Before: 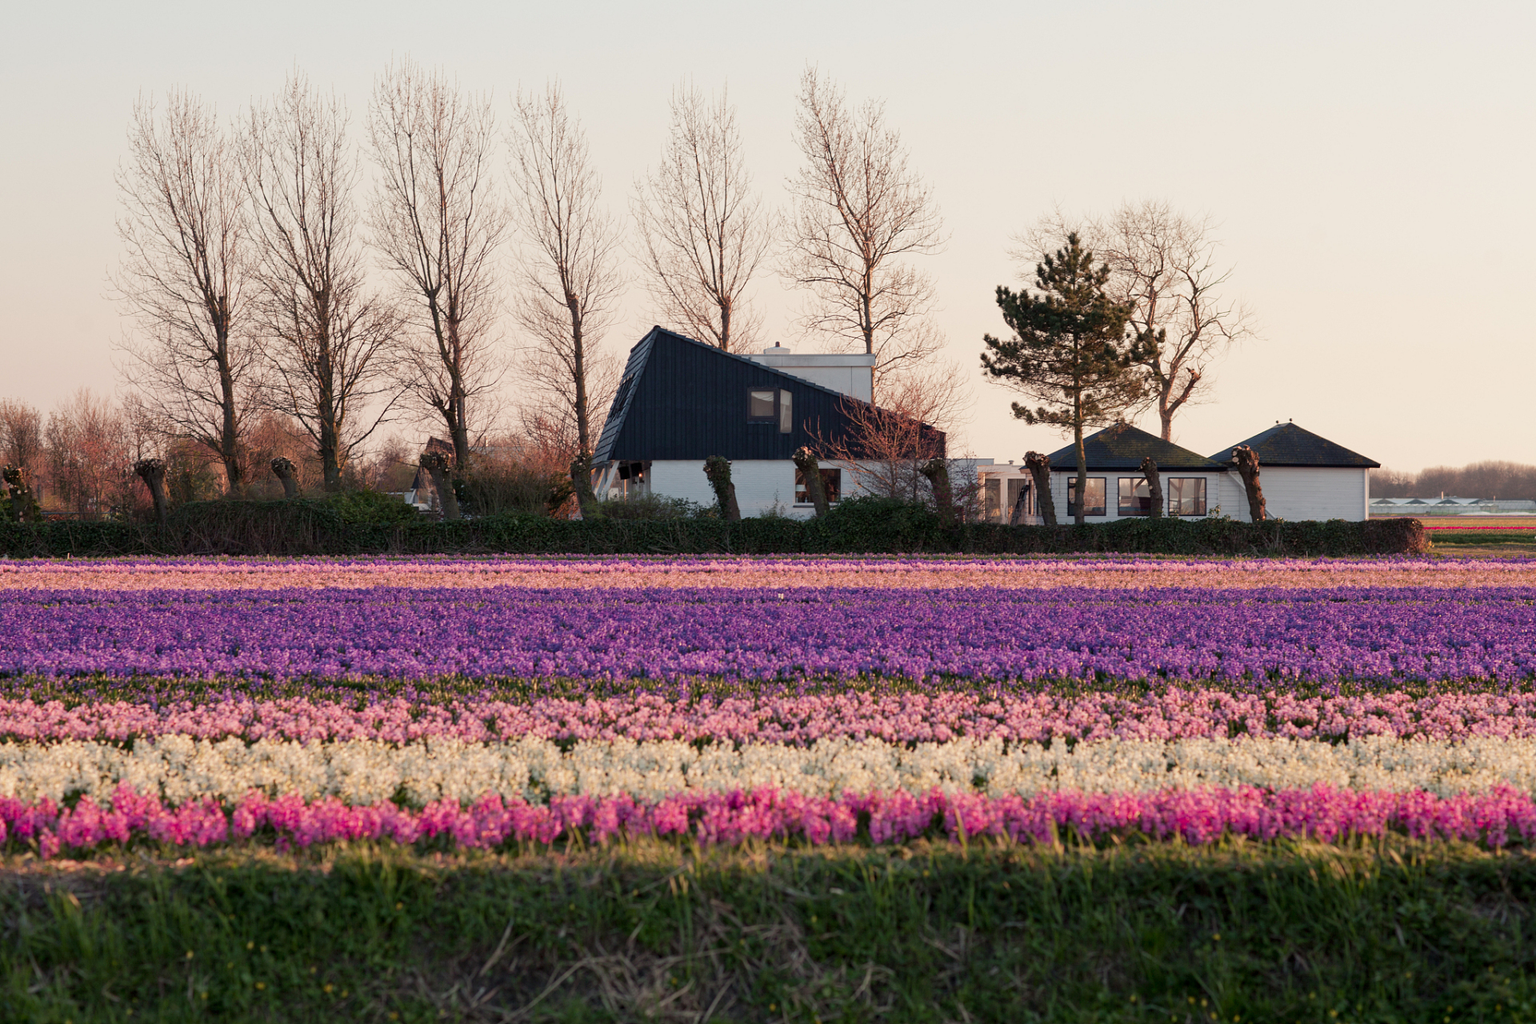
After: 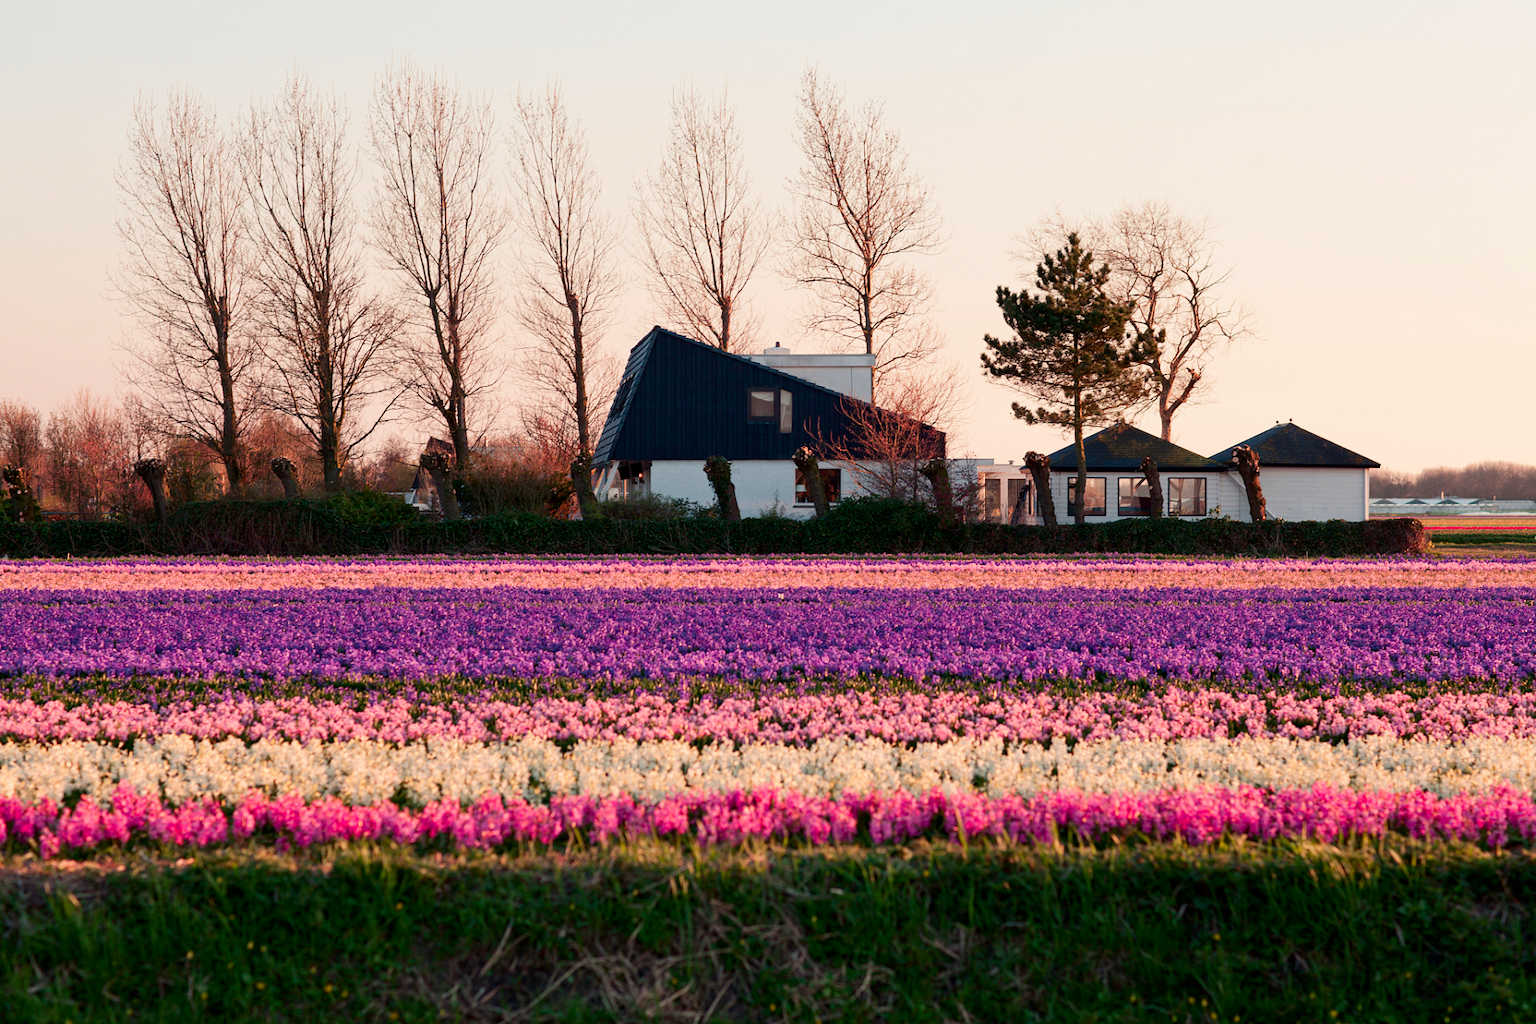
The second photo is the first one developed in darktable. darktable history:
contrast brightness saturation: contrast 0.151, brightness -0.006, saturation 0.1
